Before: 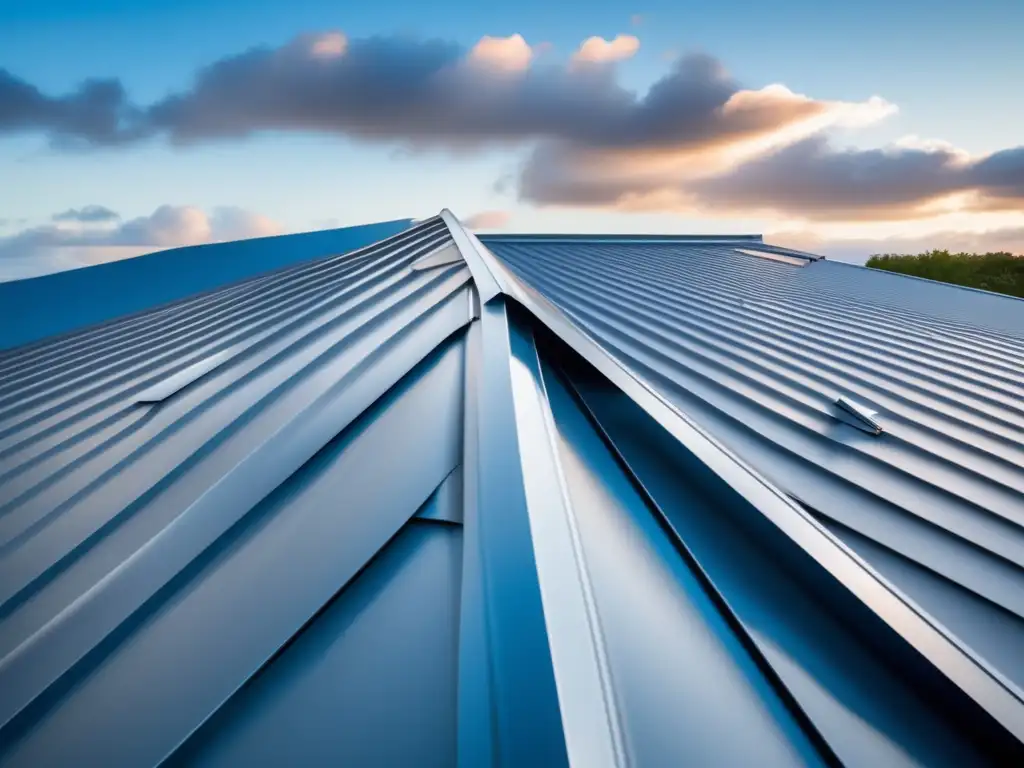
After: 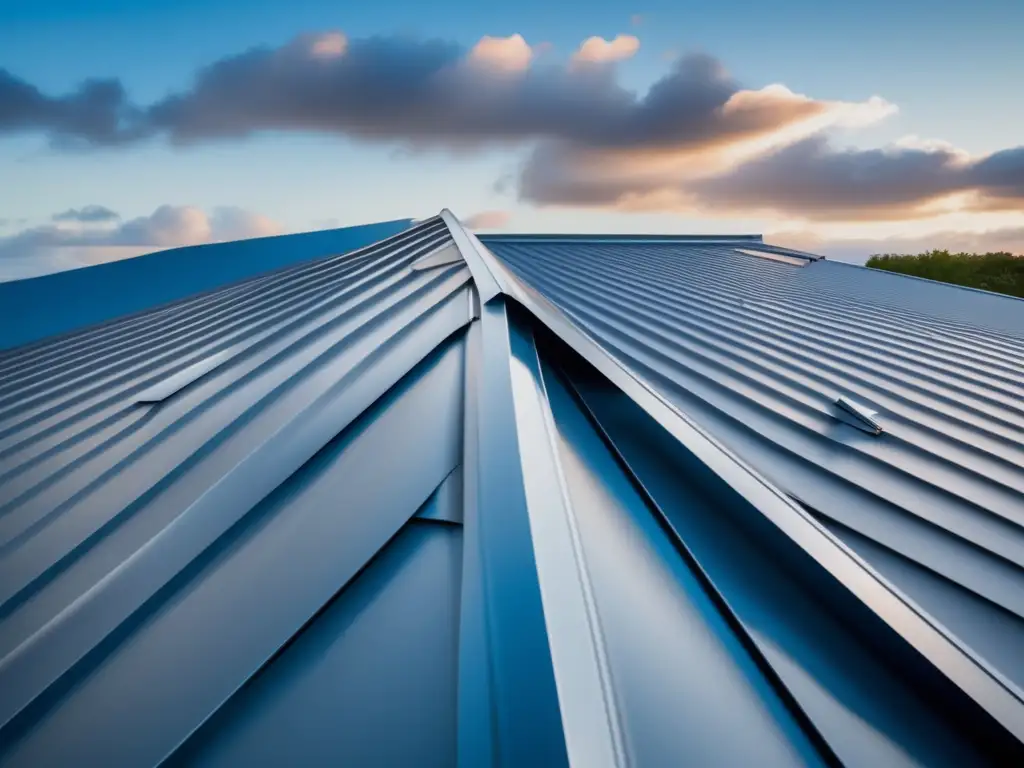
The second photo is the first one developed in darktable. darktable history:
exposure: exposure -0.255 EV, compensate highlight preservation false
